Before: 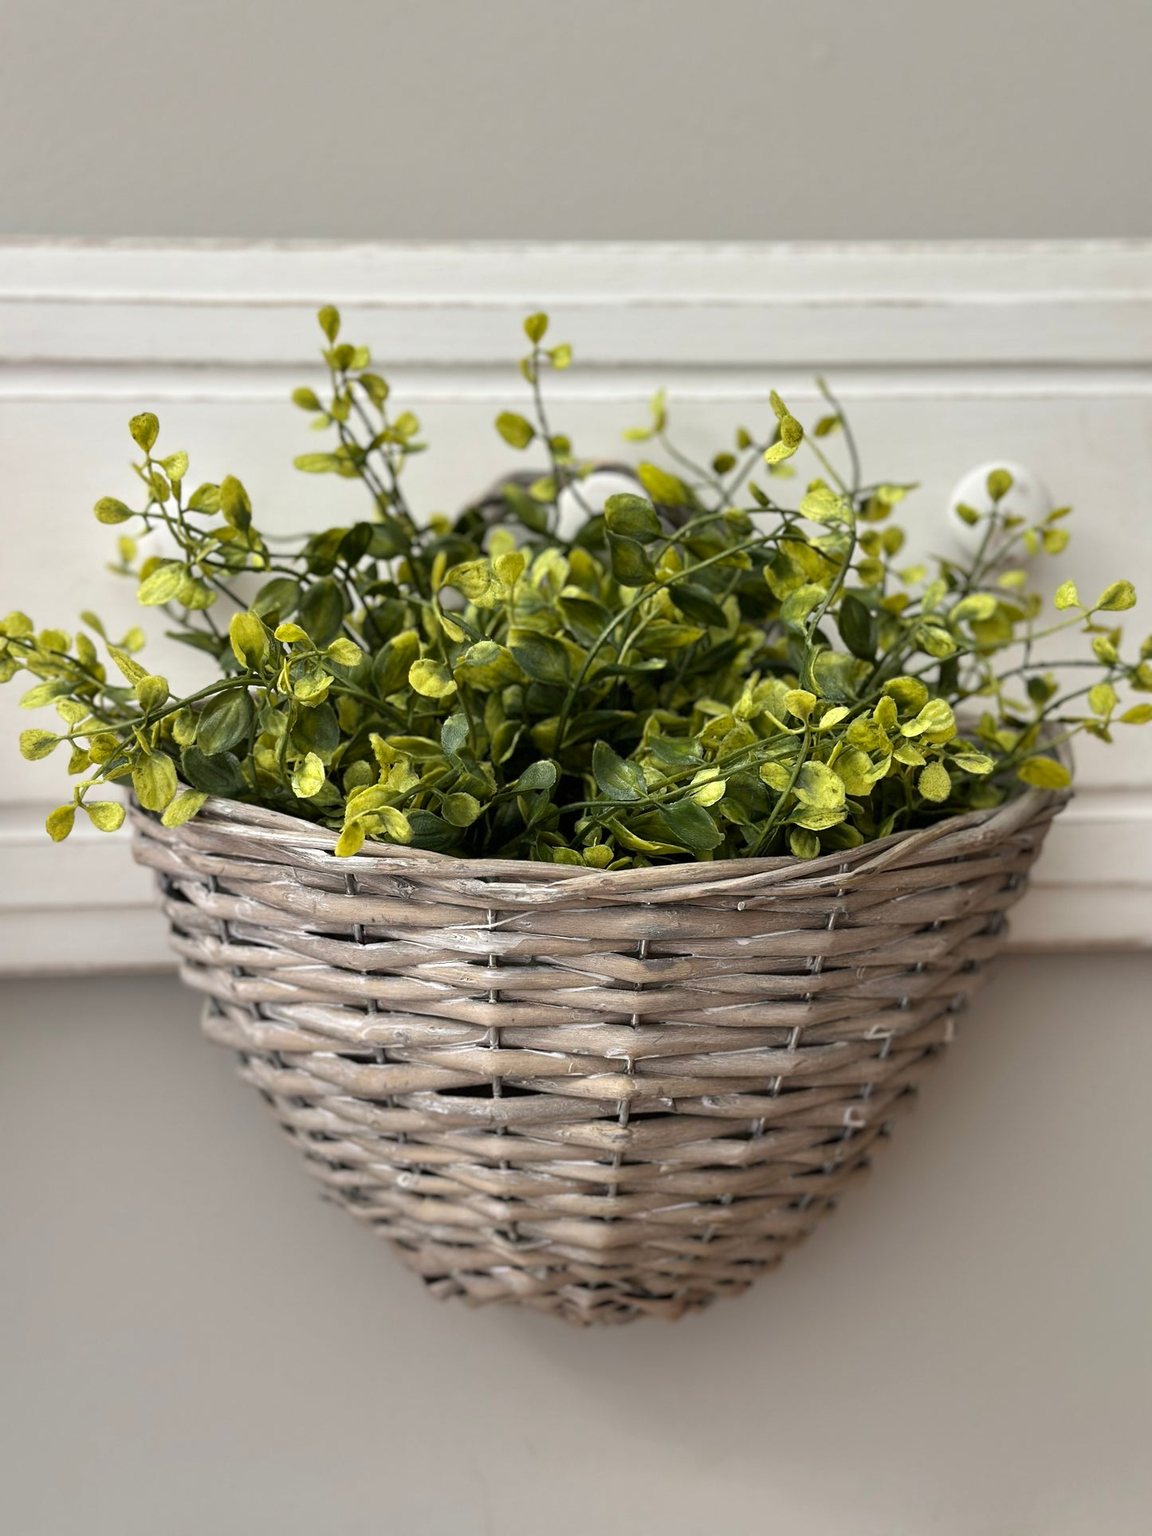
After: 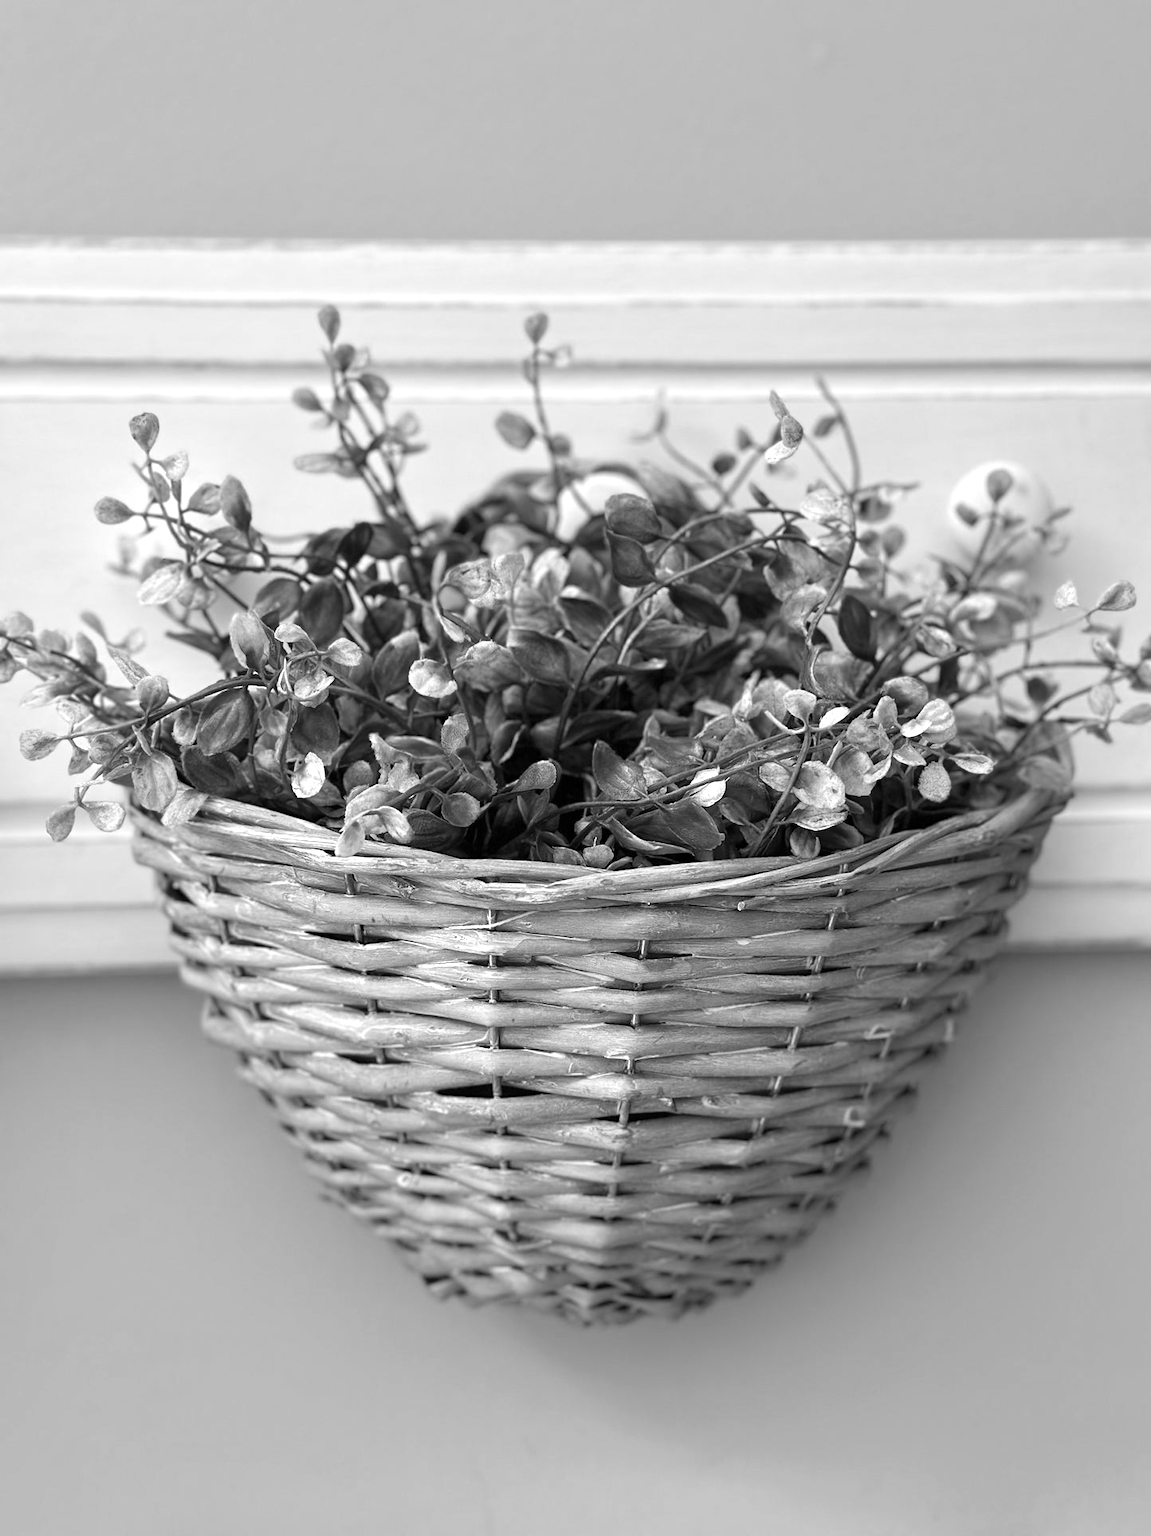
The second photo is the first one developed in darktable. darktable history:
monochrome: on, module defaults
white balance: red 1.467, blue 0.684
